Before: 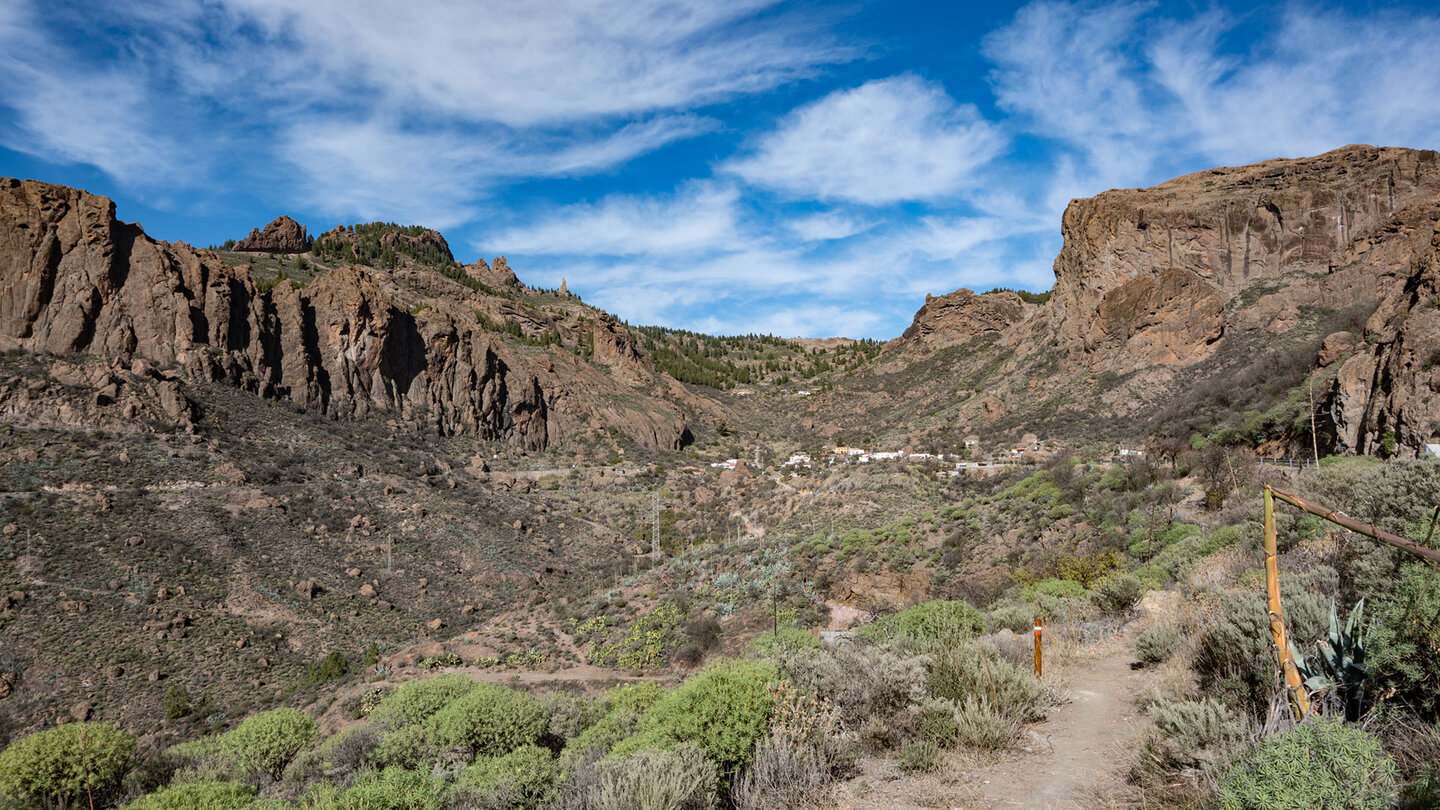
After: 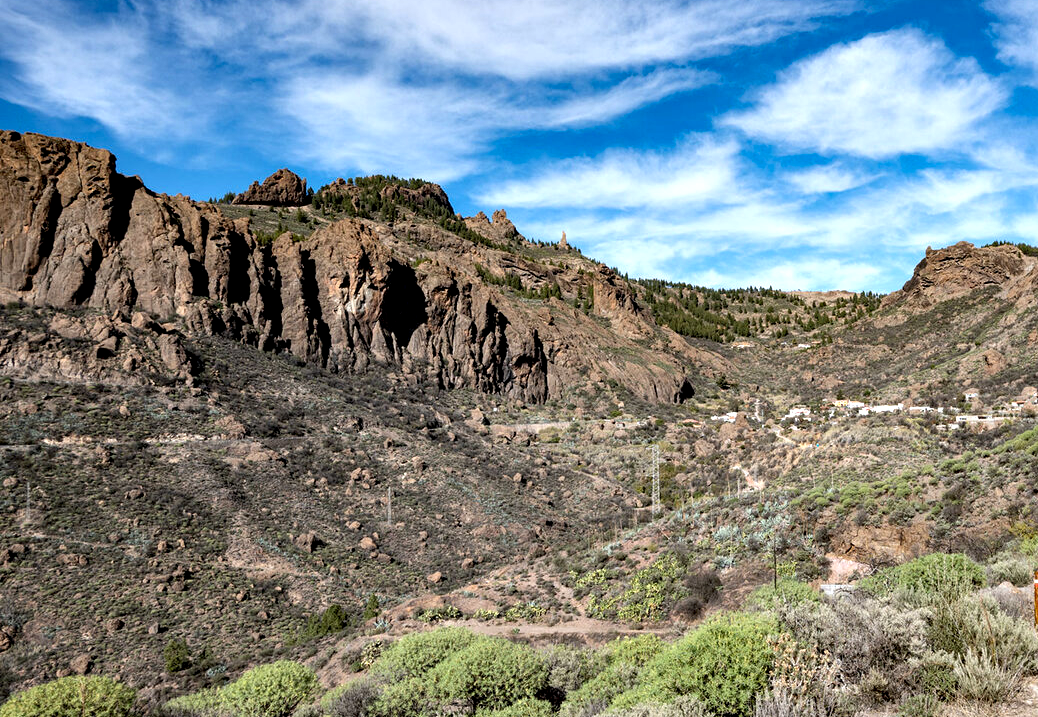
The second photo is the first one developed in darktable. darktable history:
contrast equalizer: y [[0.6 ×6], [0.55 ×6], [0 ×6], [0 ×6], [0 ×6]], mix 0.607
crop: top 5.806%, right 27.91%, bottom 5.587%
tone equalizer: -8 EV -0.428 EV, -7 EV -0.398 EV, -6 EV -0.343 EV, -5 EV -0.242 EV, -3 EV 0.235 EV, -2 EV 0.357 EV, -1 EV 0.375 EV, +0 EV 0.42 EV
